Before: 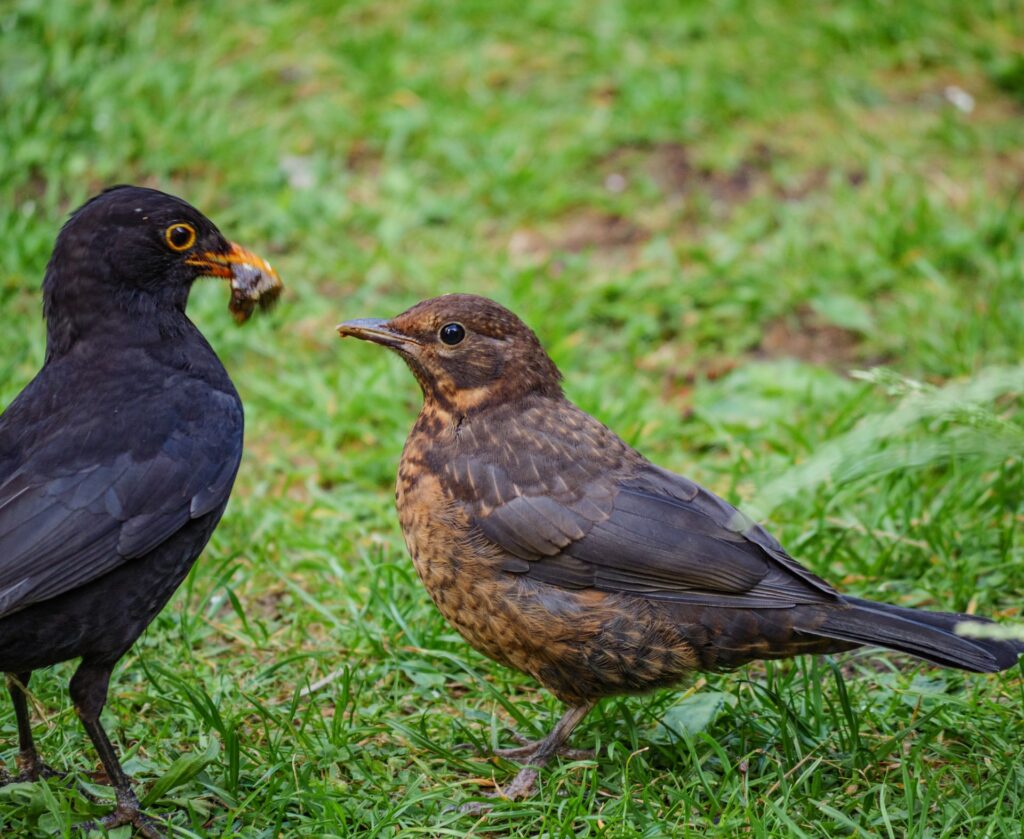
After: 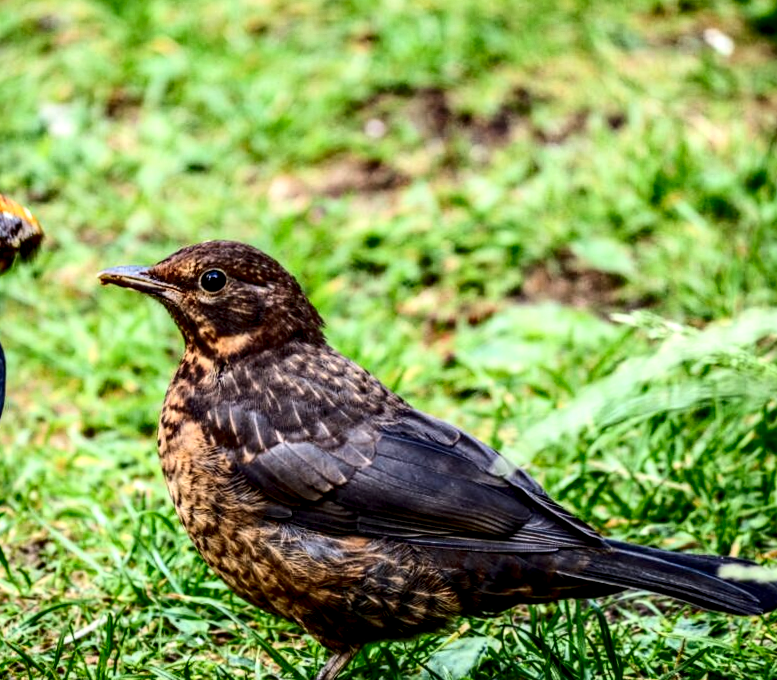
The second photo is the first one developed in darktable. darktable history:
crop: left 23.095%, top 5.827%, bottom 11.854%
local contrast: highlights 20%, shadows 70%, detail 170%
tone equalizer: on, module defaults
rotate and perspective: rotation -0.45°, automatic cropping original format, crop left 0.008, crop right 0.992, crop top 0.012, crop bottom 0.988
contrast brightness saturation: contrast 0.4, brightness 0.1, saturation 0.21
